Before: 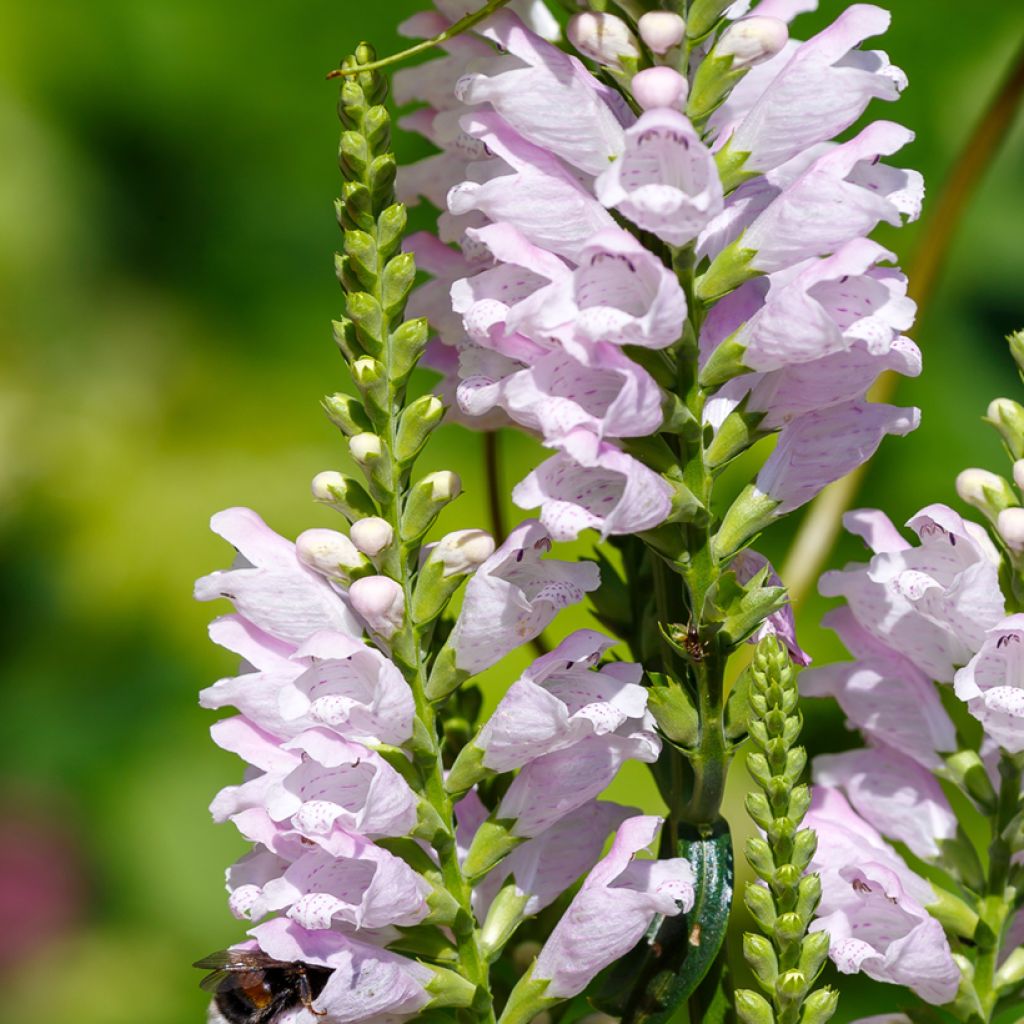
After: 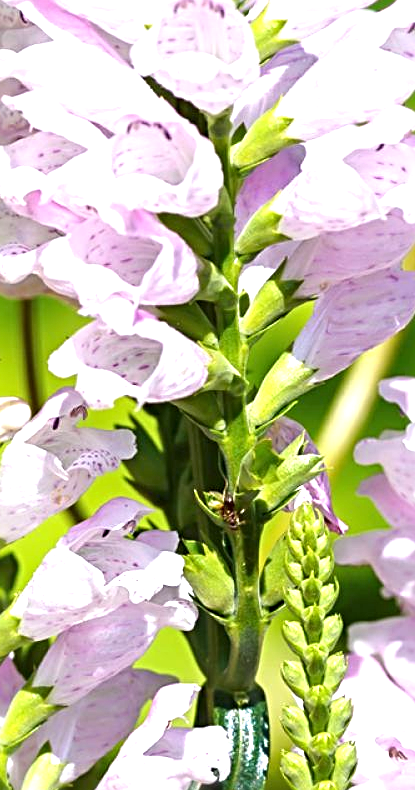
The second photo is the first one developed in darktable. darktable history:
exposure: black level correction 0, exposure 1.096 EV, compensate exposure bias true, compensate highlight preservation false
sharpen: radius 3.97
crop: left 45.371%, top 12.961%, right 14.089%, bottom 9.837%
